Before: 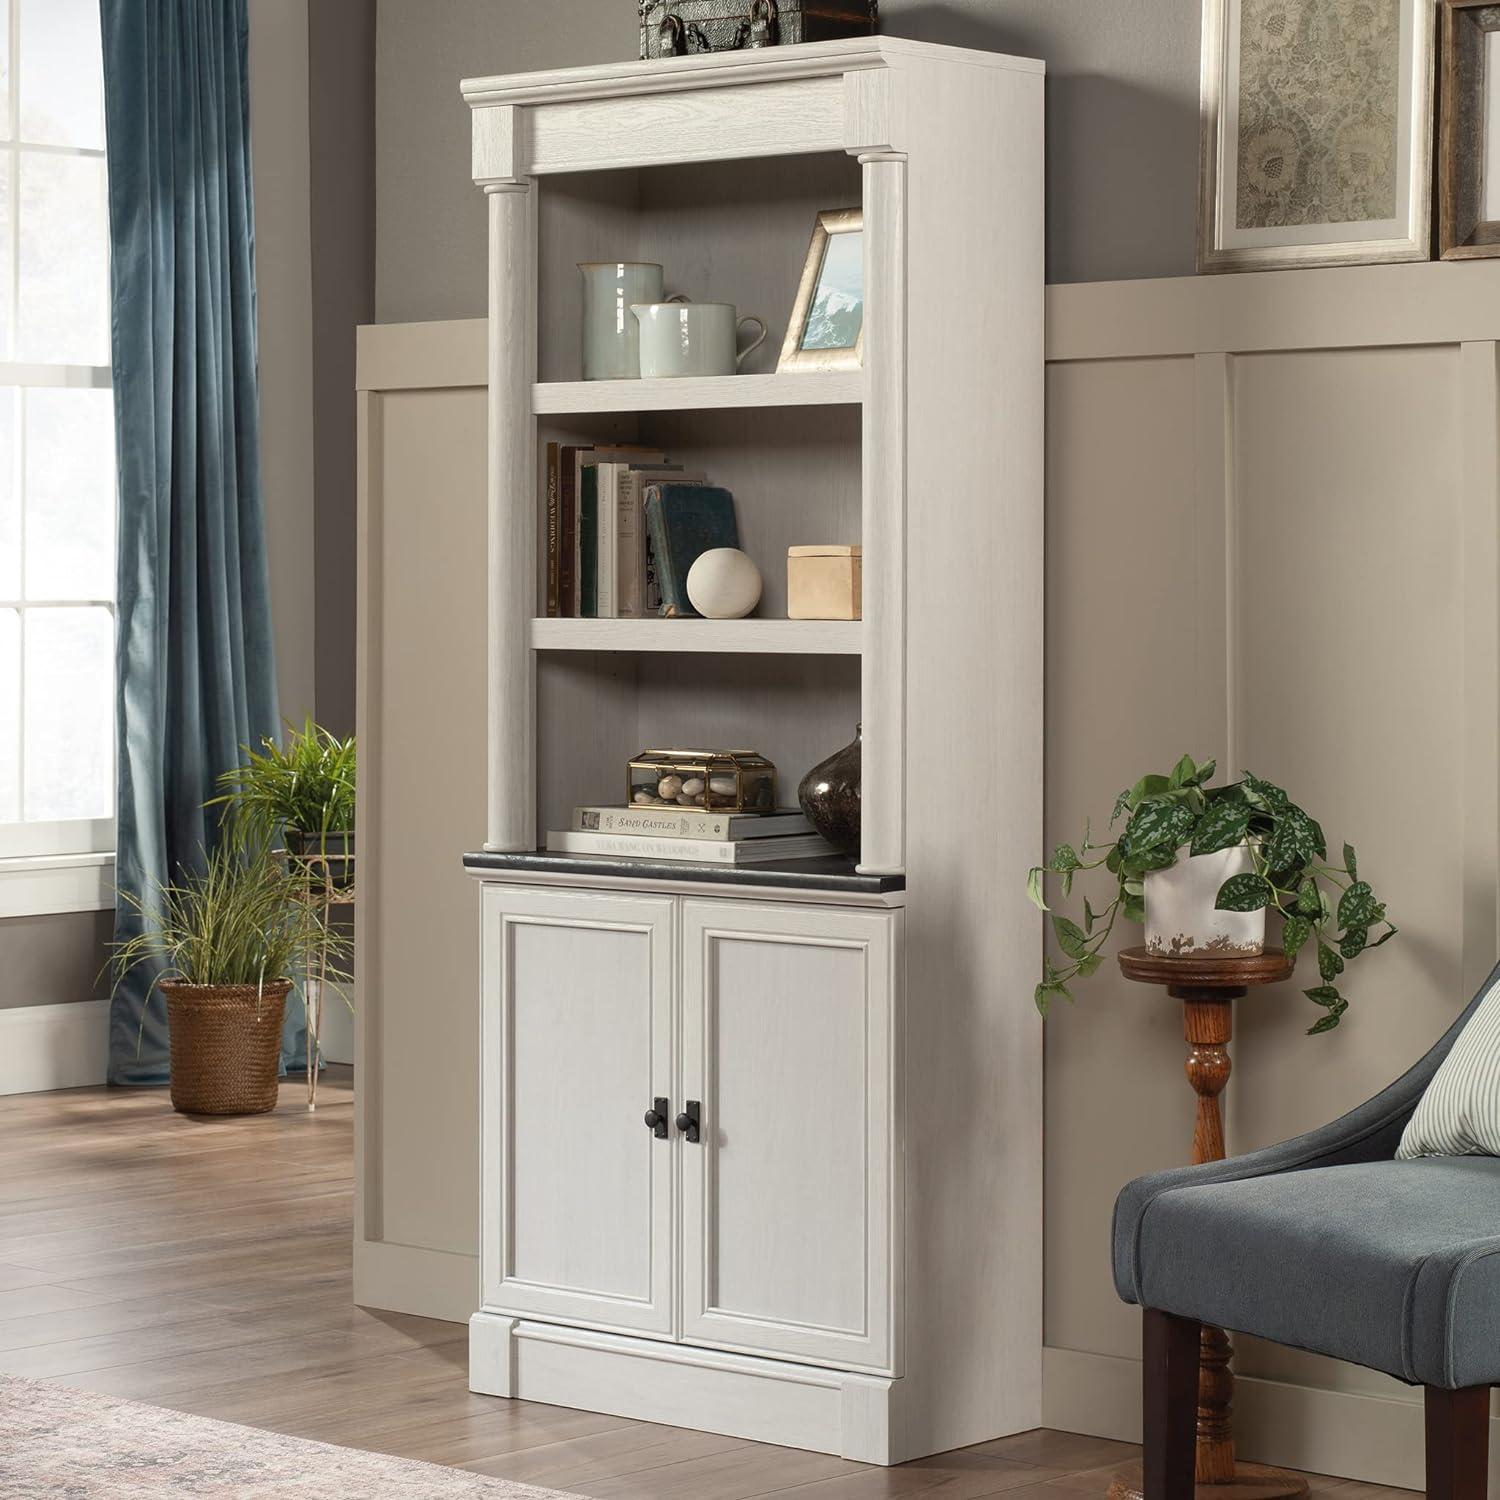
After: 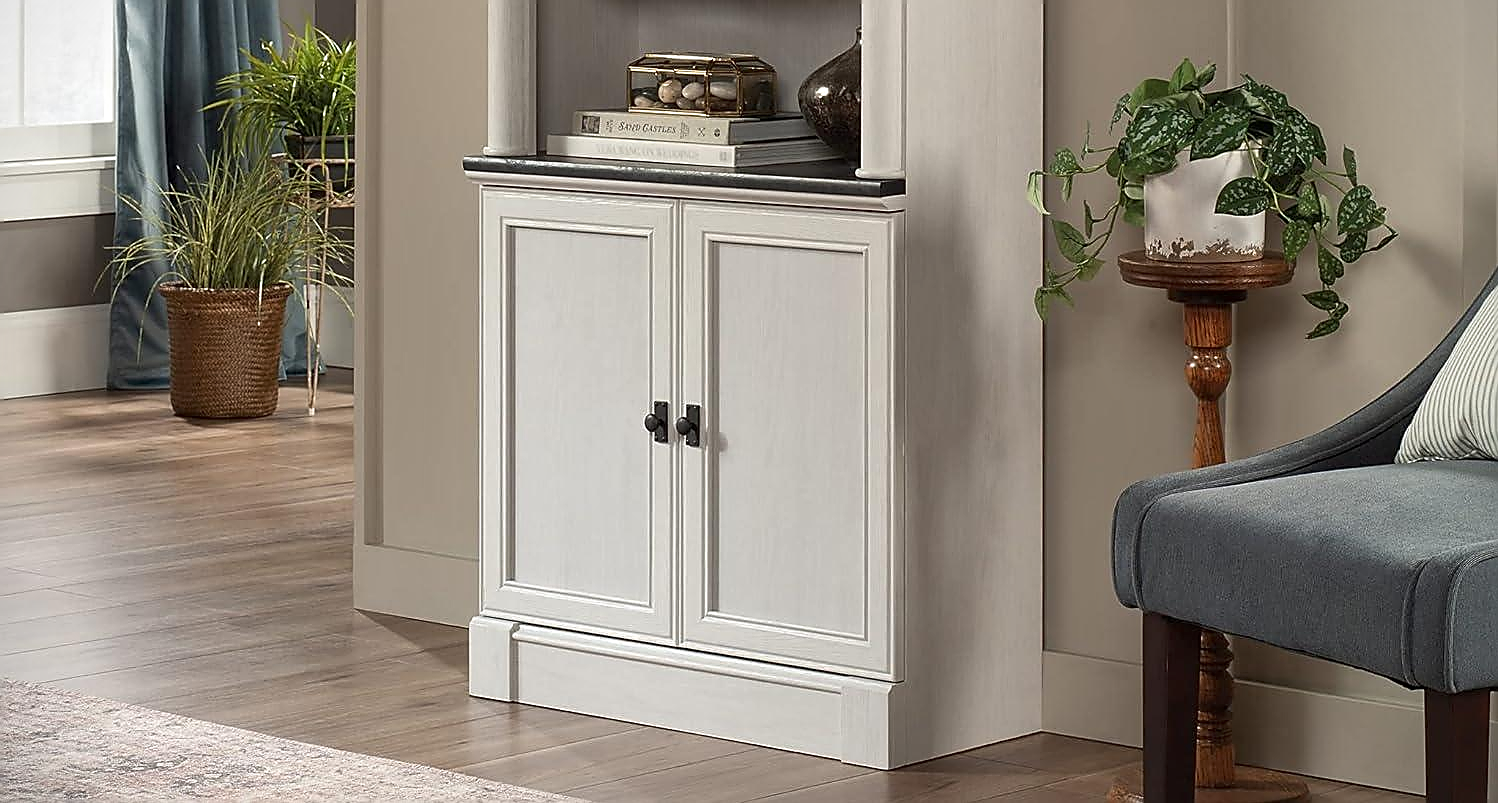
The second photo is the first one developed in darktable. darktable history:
vignetting: fall-off start 97.18%, width/height ratio 1.183
local contrast: mode bilateral grid, contrast 21, coarseness 50, detail 119%, midtone range 0.2
sharpen: radius 1.409, amount 1.261, threshold 0.727
crop and rotate: top 46.415%, right 0.111%
